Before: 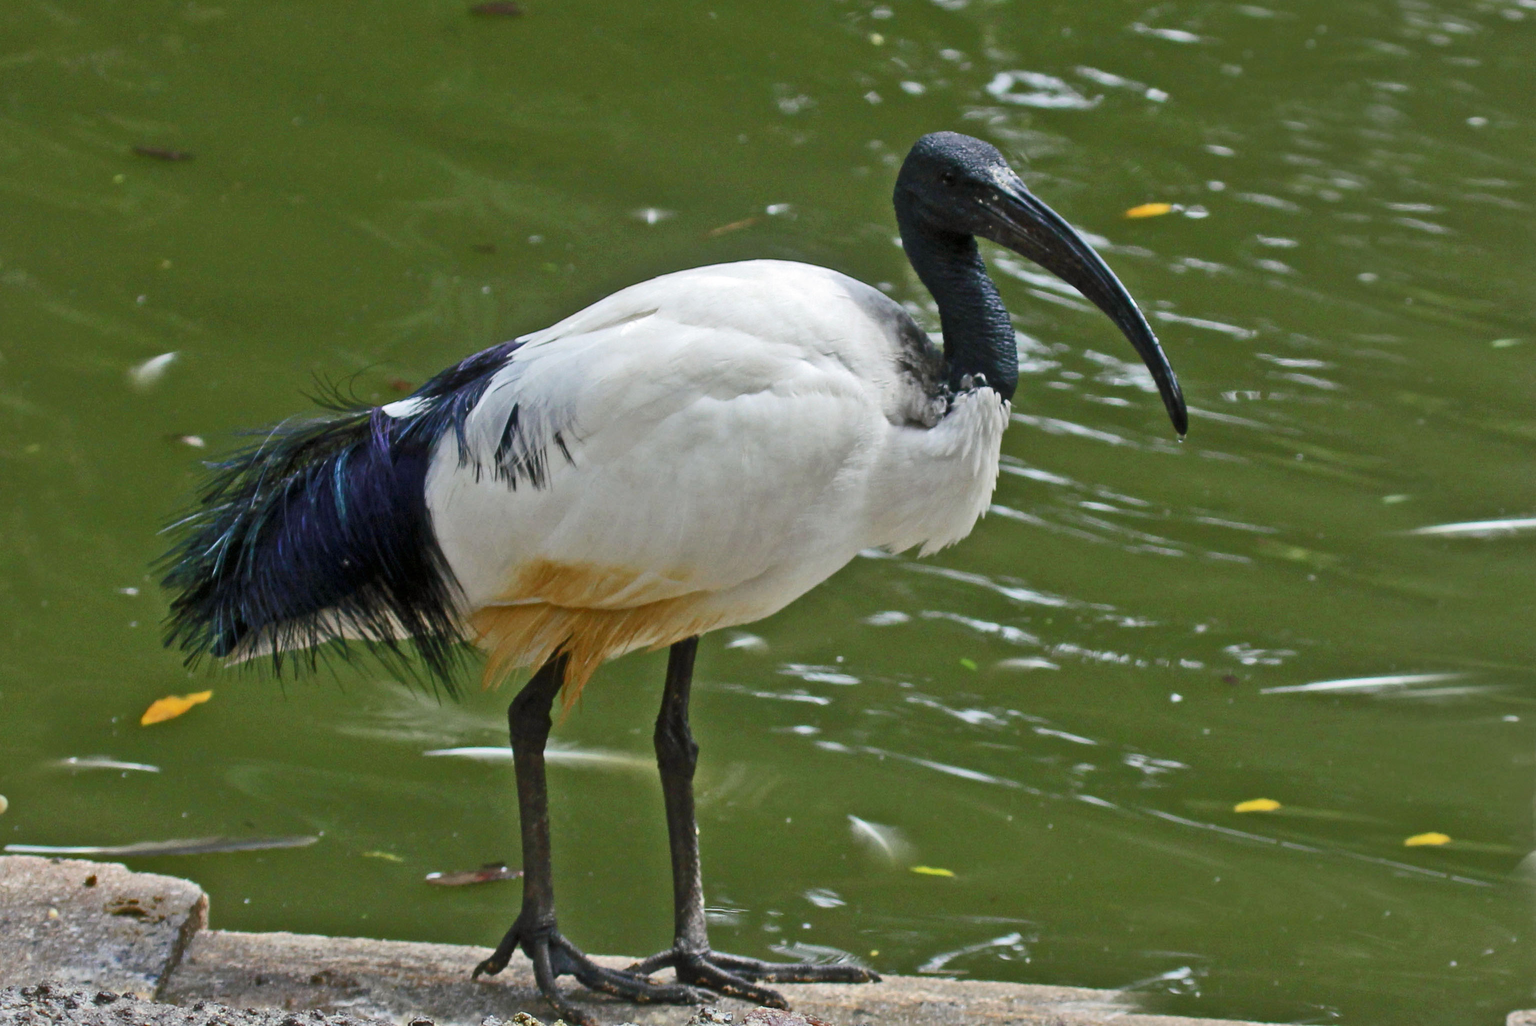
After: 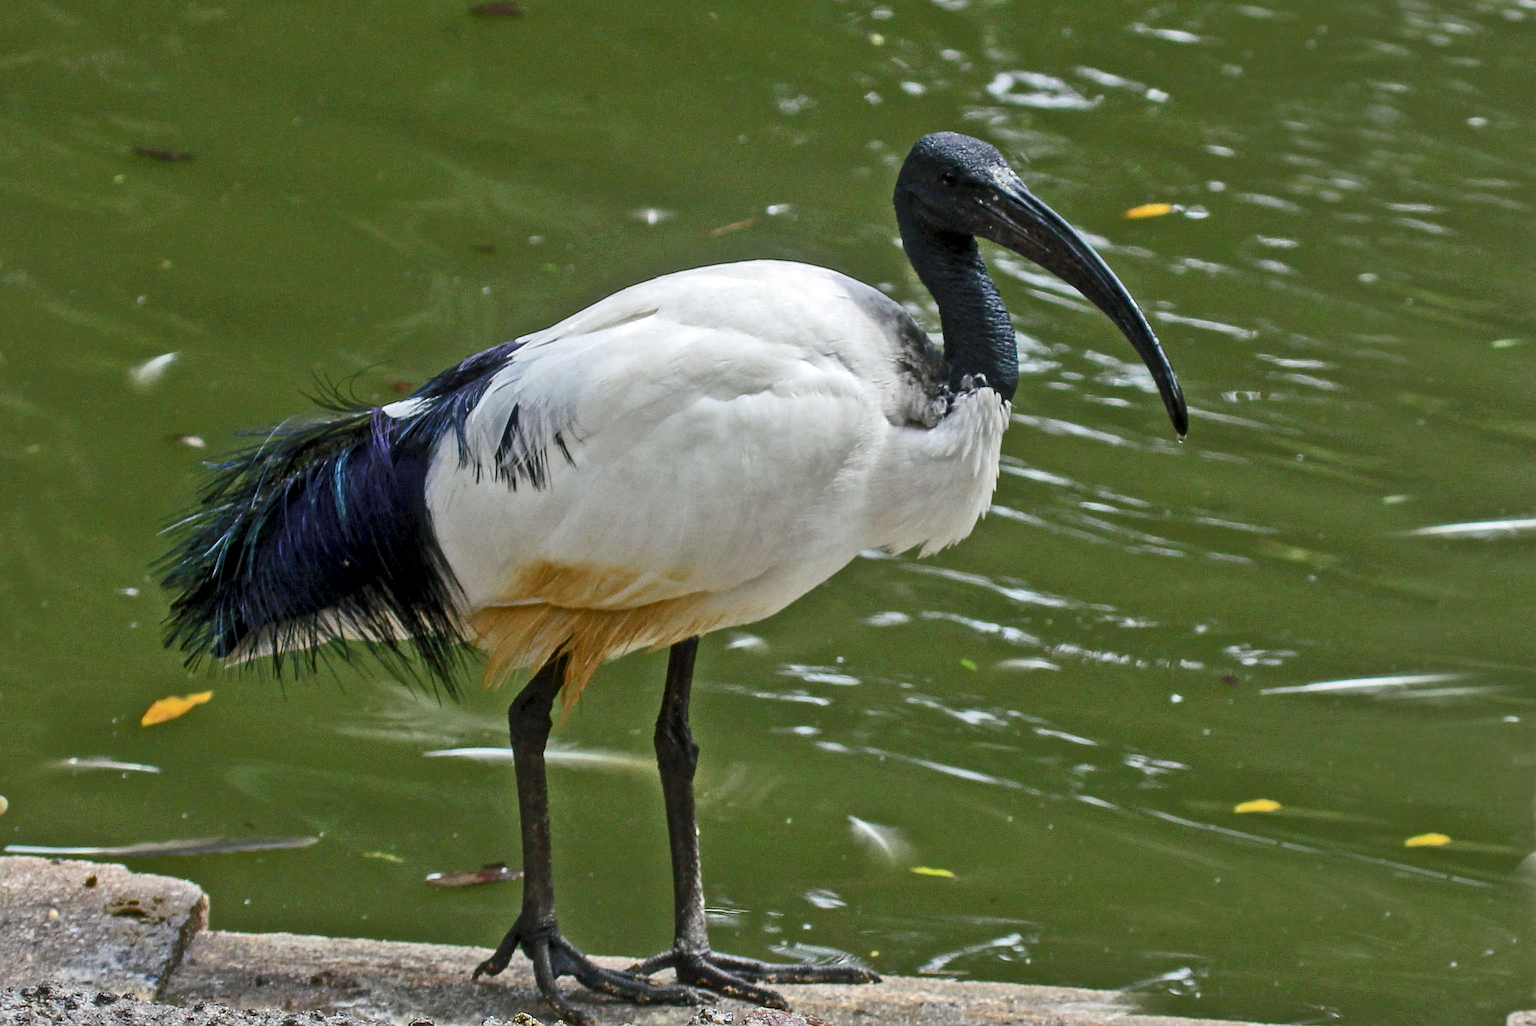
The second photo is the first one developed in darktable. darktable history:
sharpen: on, module defaults
tone equalizer: mask exposure compensation -0.505 EV
local contrast: on, module defaults
color calibration: illuminant same as pipeline (D50), adaptation XYZ, x 0.345, y 0.357, temperature 5019.38 K
